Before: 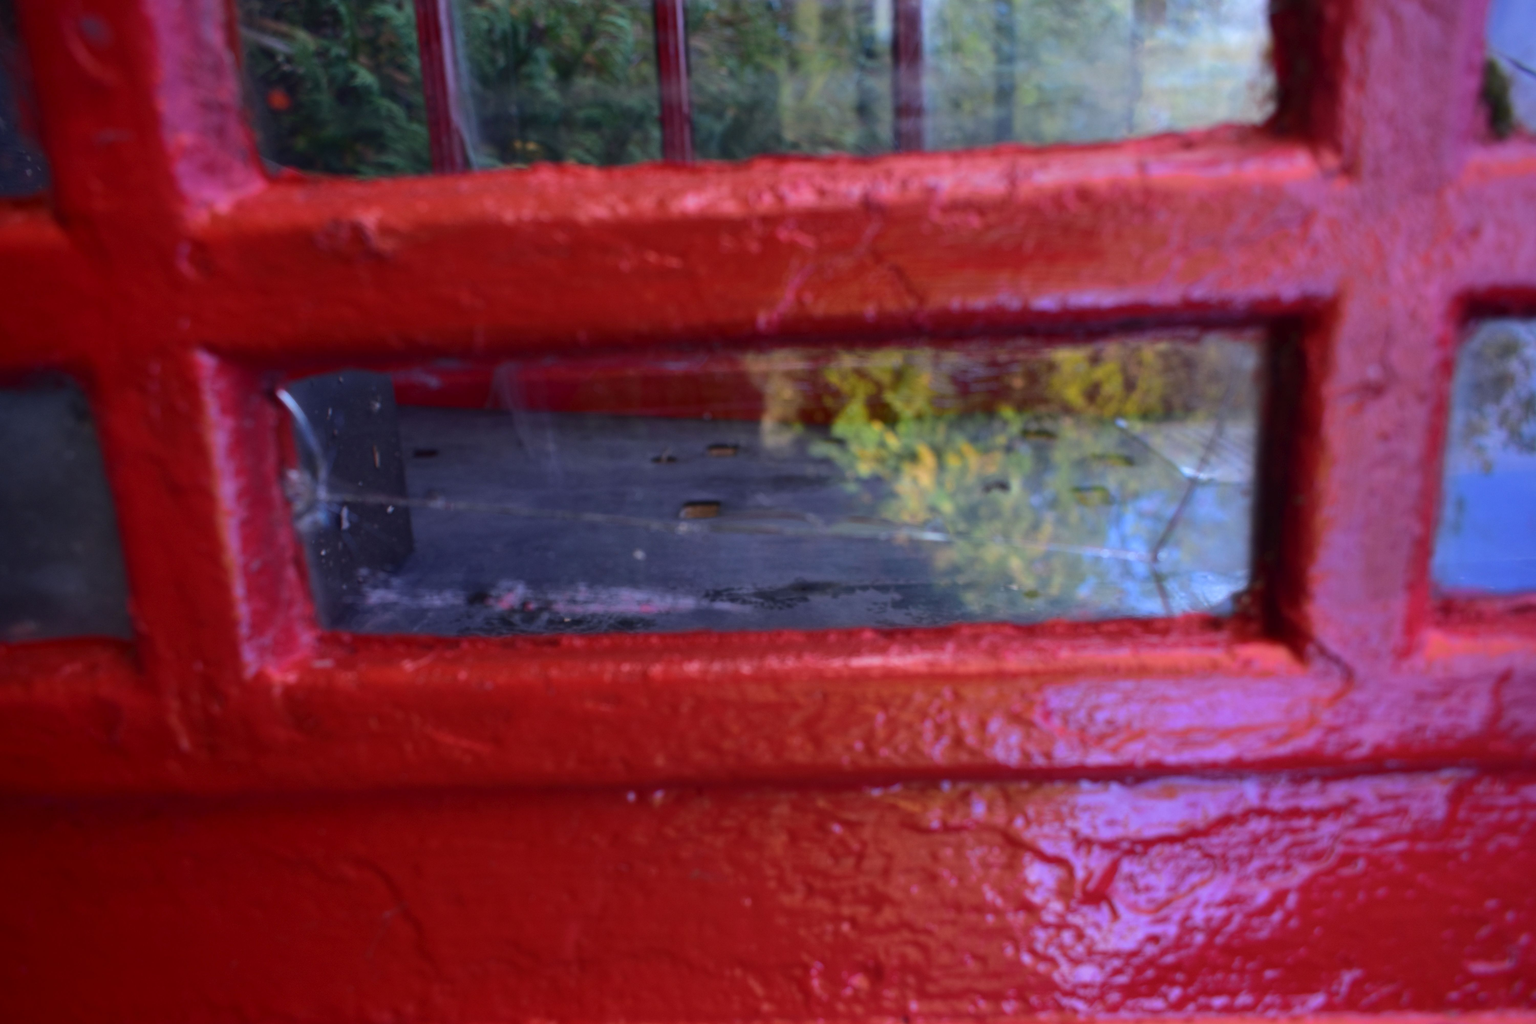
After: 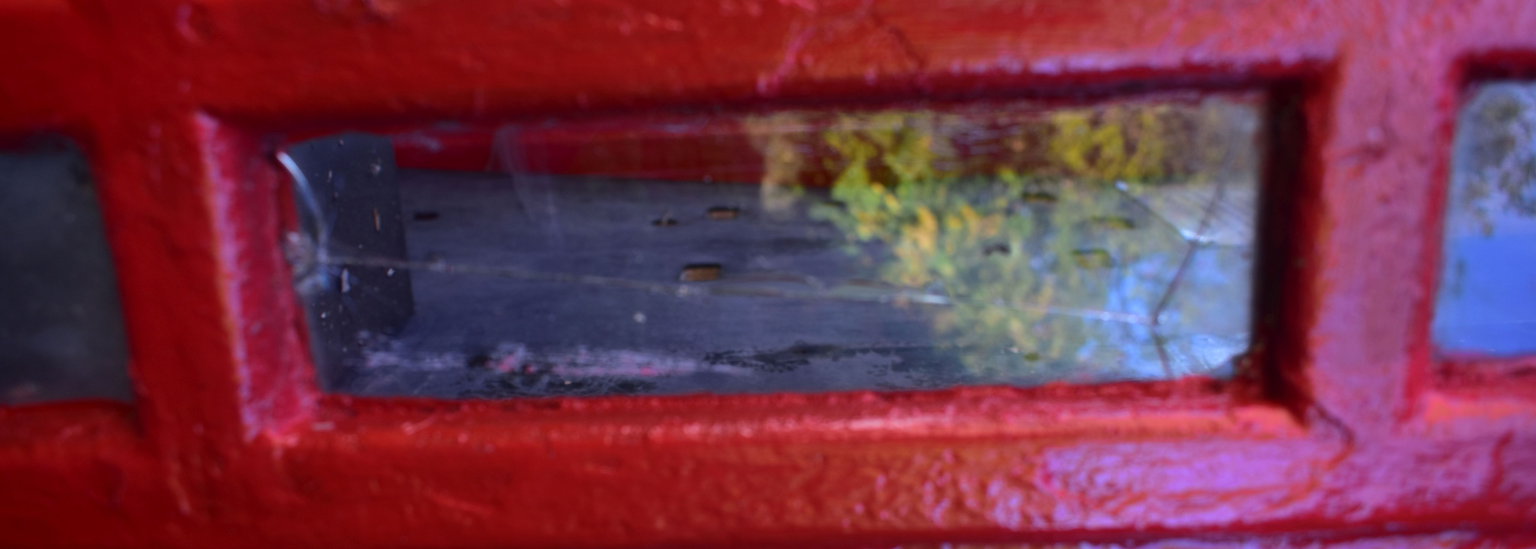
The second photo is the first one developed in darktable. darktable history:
crop and rotate: top 23.207%, bottom 23.12%
sharpen: amount 0.214
